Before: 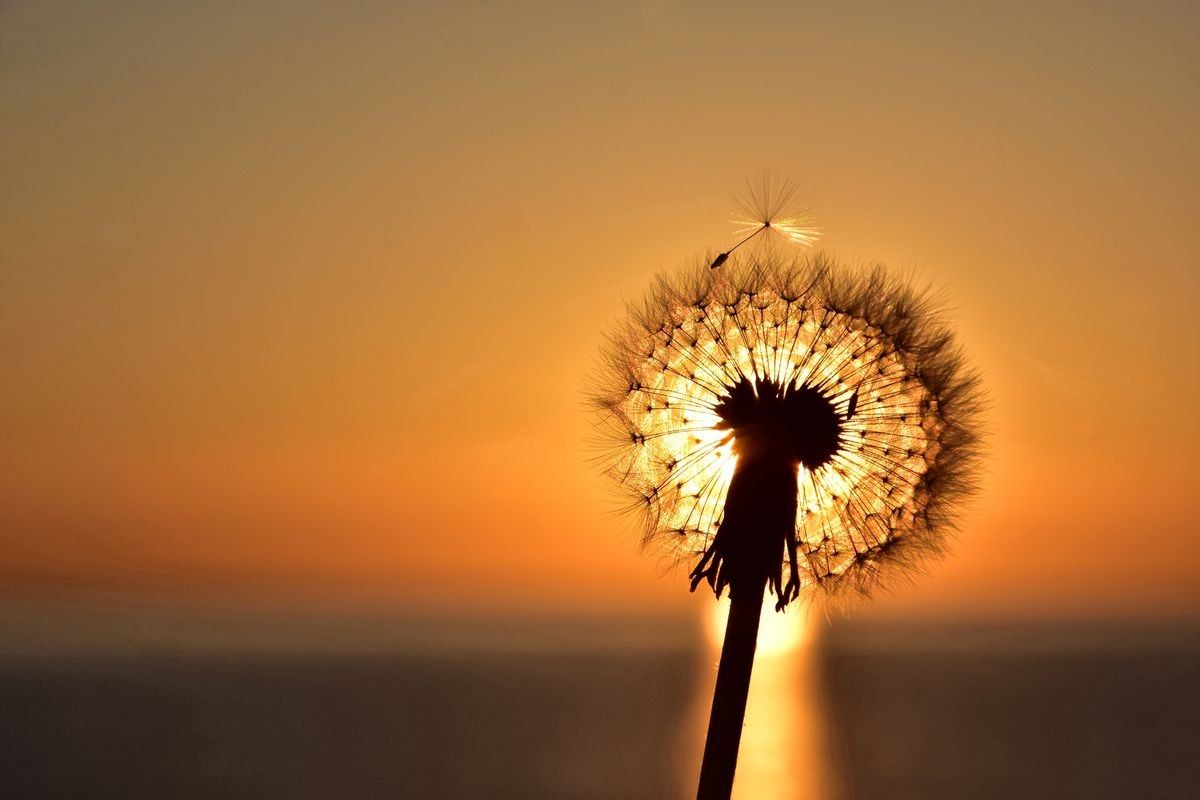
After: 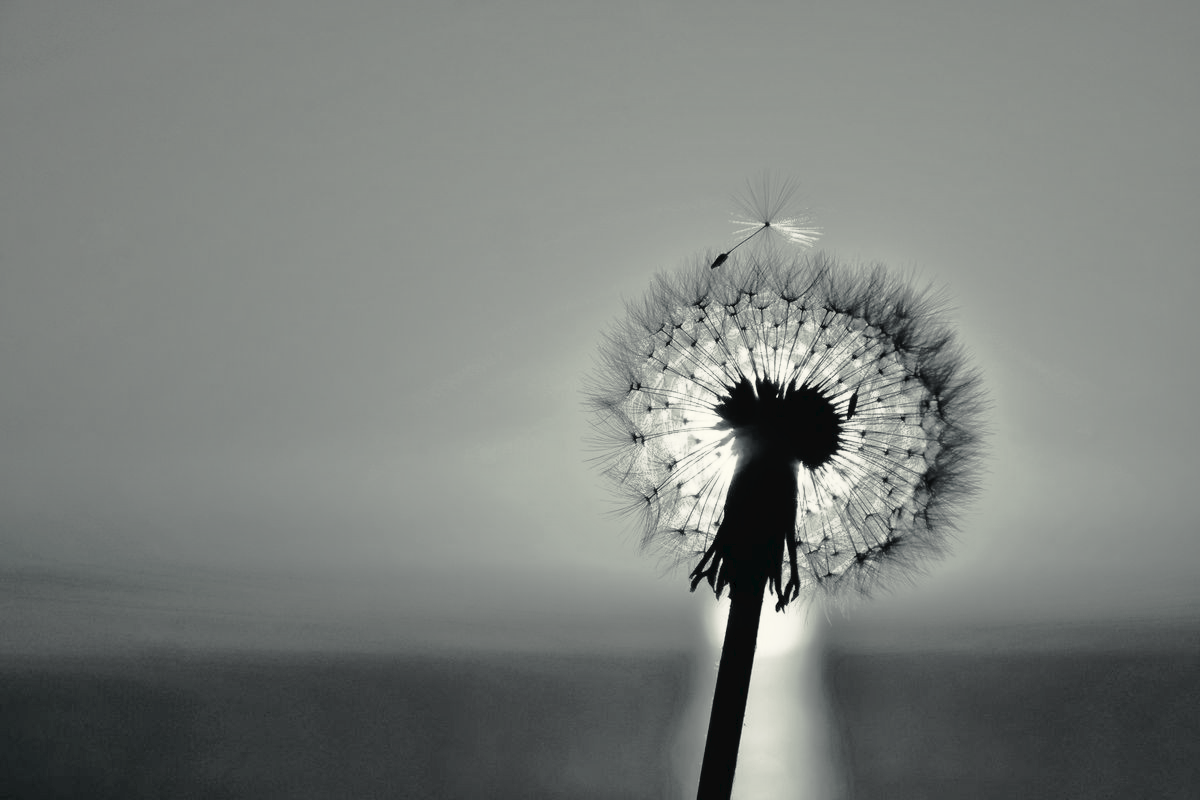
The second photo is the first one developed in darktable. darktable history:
tone curve: curves: ch0 [(0, 0) (0.003, 0.03) (0.011, 0.03) (0.025, 0.033) (0.044, 0.038) (0.069, 0.057) (0.1, 0.109) (0.136, 0.174) (0.177, 0.243) (0.224, 0.313) (0.277, 0.391) (0.335, 0.464) (0.399, 0.515) (0.468, 0.563) (0.543, 0.616) (0.623, 0.679) (0.709, 0.766) (0.801, 0.865) (0.898, 0.948) (1, 1)], preserve colors none
color look up table: target L [86, 92.85, 87.15, 78.81, 85.27, 74.44, 58.43, 49.98, 56.9, 50.44, 38.6, 51.09, 23.9, 200.14, 83.48, 66.51, 66.16, 58.51, 60.8, 54.81, 33.56, 56.98, 38.6, 30.66, 20.05, 12.28, 96.34, 91.46, 79.52, 85.37, 89.87, 72.49, 73.7, 54.97, 85.37, 63.61, 62, 59.96, 35.29, 40.93, 24.68, 12.45, 90.31, 81.23, 85.98, 82.76, 75.15, 41.44, 2.459], target a [-1.576, -2.468, -1.214, -2.141, -1.766, -2.388, -3.8, -2.487, -3.625, -3.166, -2.848, -3.144, -1.059, 0, -1.608, -3.205, -3.081, -3.419, -3.295, -3.394, -1.943, -3.239, -2.848, -1.615, -1.807, -0.684, -2.582, -2.856, -2.277, -1.263, -1.482, -2.8, -2.469, -2.848, -1.263, -3.033, -2.925, -3.949, -2.338, -3.041, -1.631, -1.394, -1.722, -2.336, -1.718, -1.61, -2.541, -3.34, -2.412], target b [5.978, 10.87, 6.088, 5.086, 6.963, 4.574, 3.696, 1.438, 2.664, 2.064, -0.264, 2.137, -0.834, 0, 6.326, 4.541, 4.021, 3.83, 3.691, 2.75, -0.675, 2.785, -0.264, -0.639, -0.651, -0.748, 12.62, 9.689, 5.169, 6.596, 8.201, 4.403, 5.086, 2.125, 6.596, 3.172, 3.069, 4.232, -0.163, 0.778, -1.03, -0.509, 8.324, 5.85, 6.68, 6.337, 4.615, 0.669, -0.667], num patches 49
